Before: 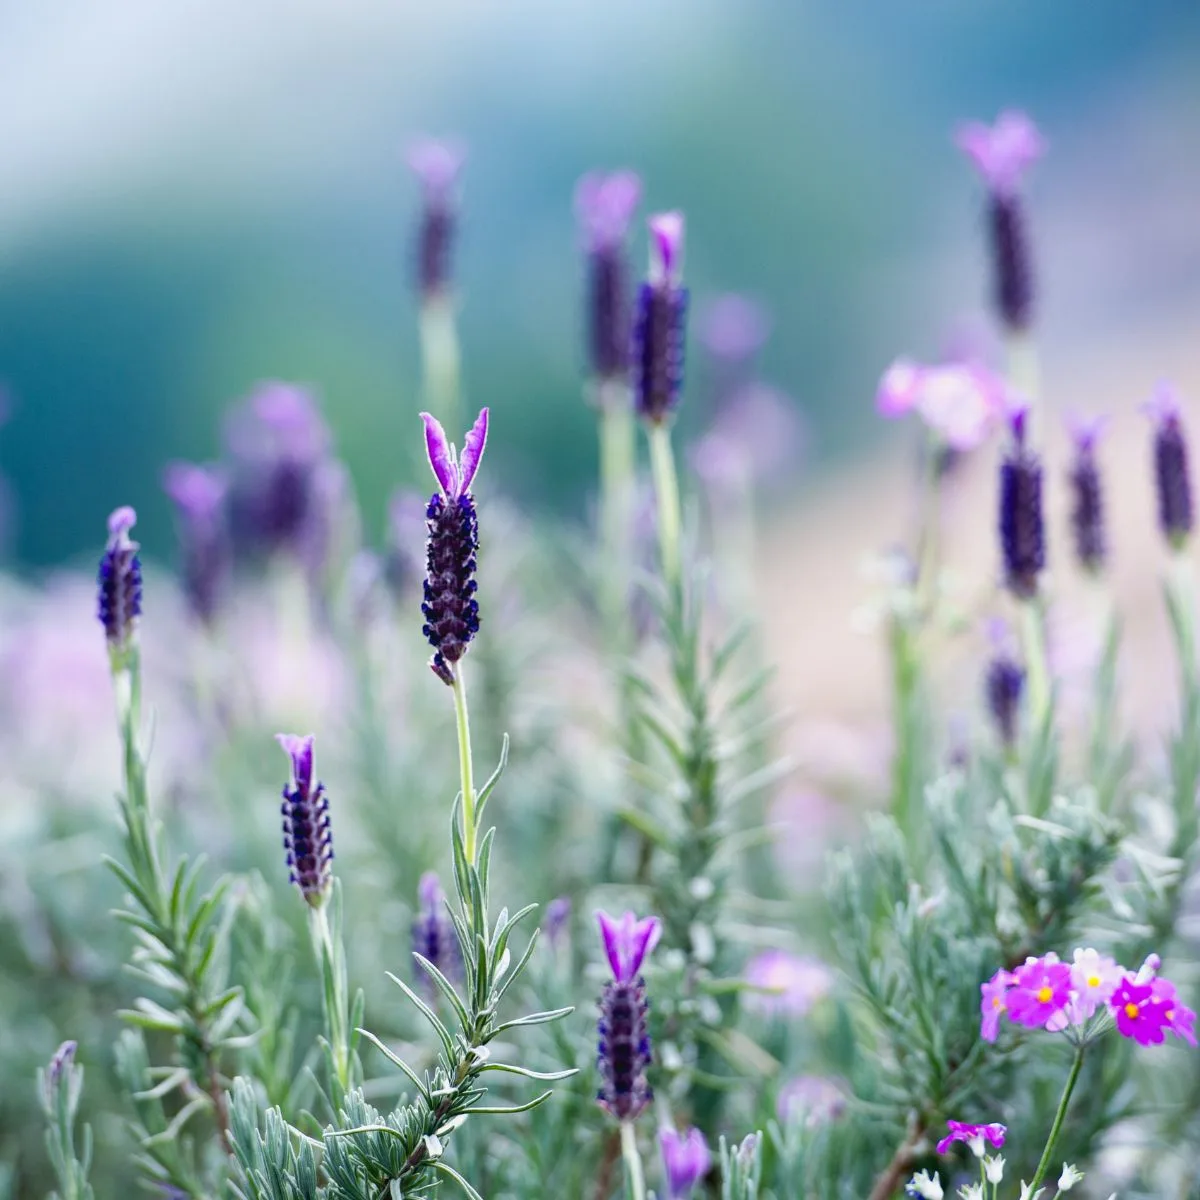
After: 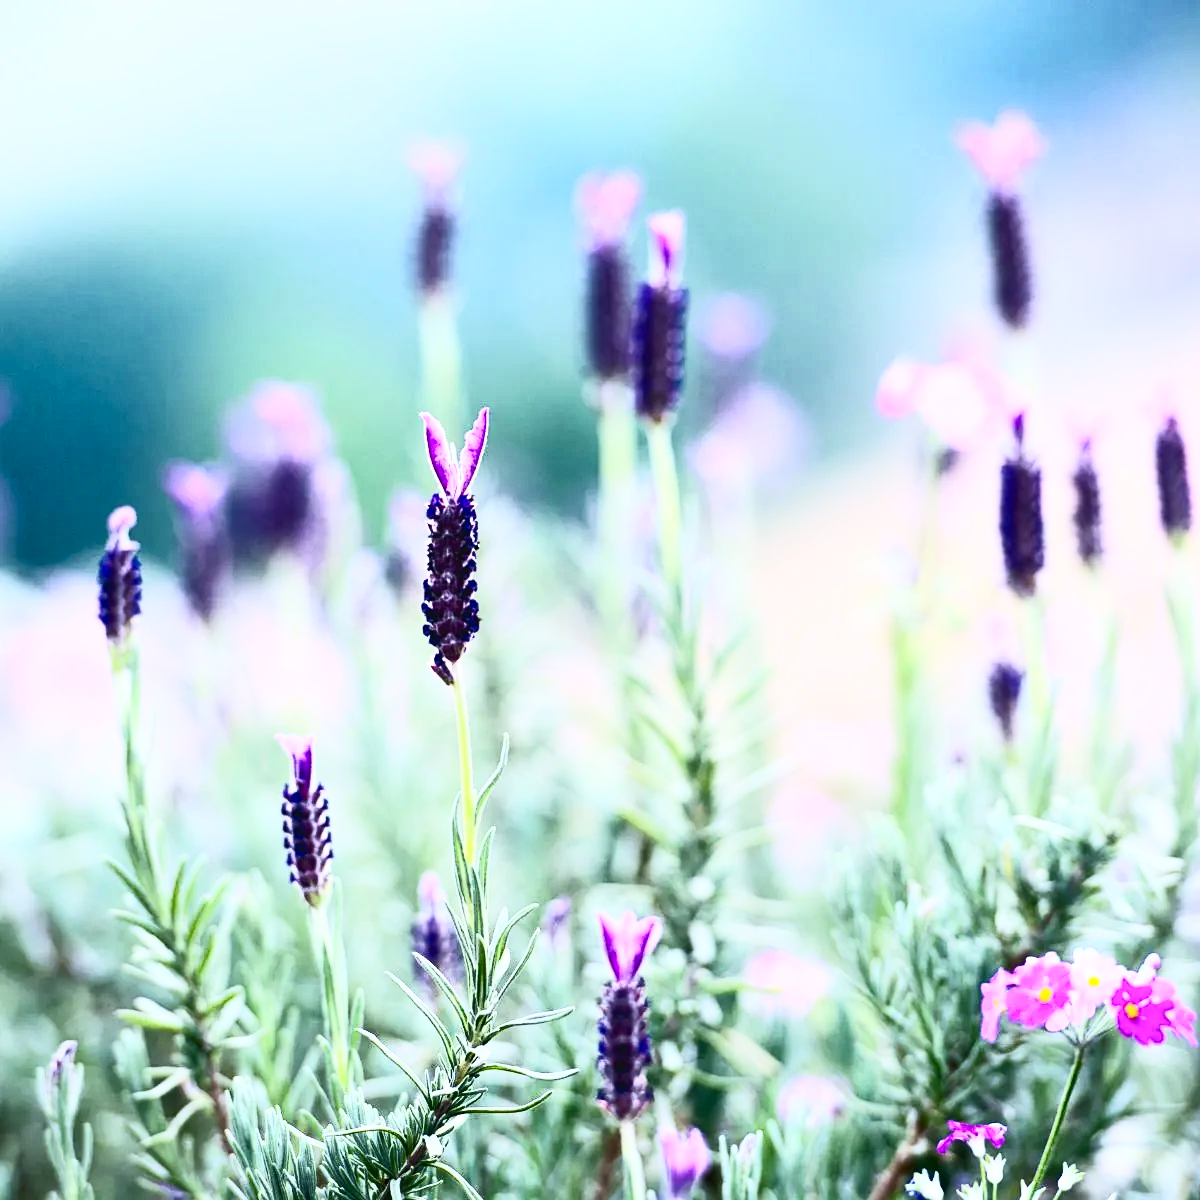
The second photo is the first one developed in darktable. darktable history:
sharpen: amount 0.216
contrast brightness saturation: contrast 0.617, brightness 0.345, saturation 0.147
